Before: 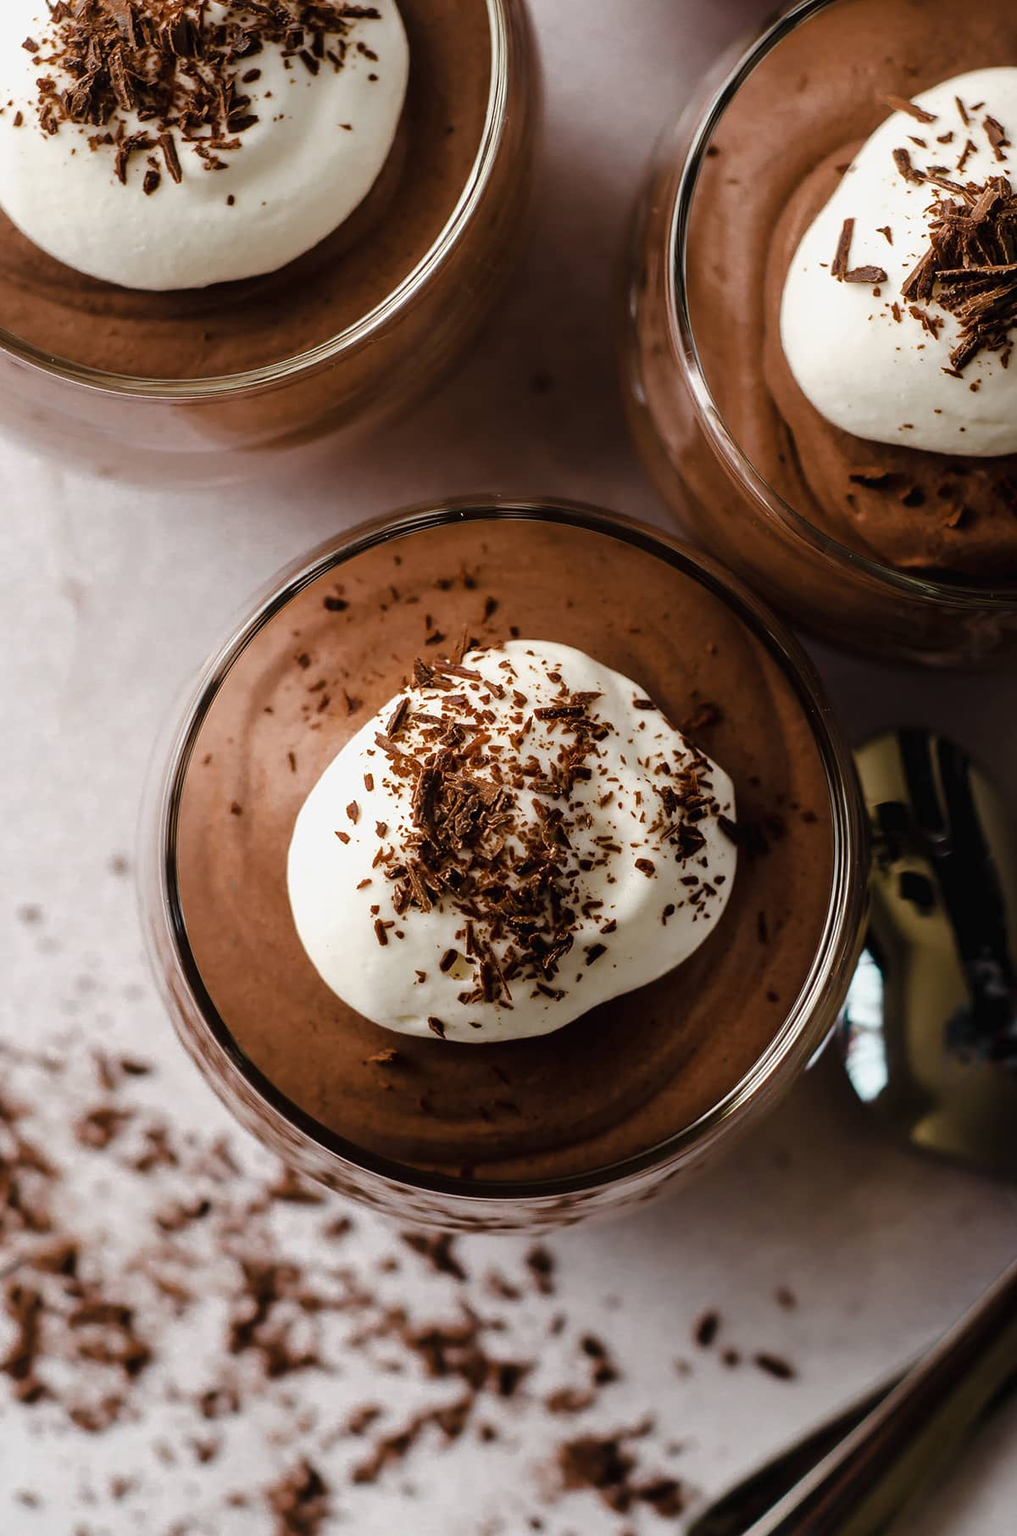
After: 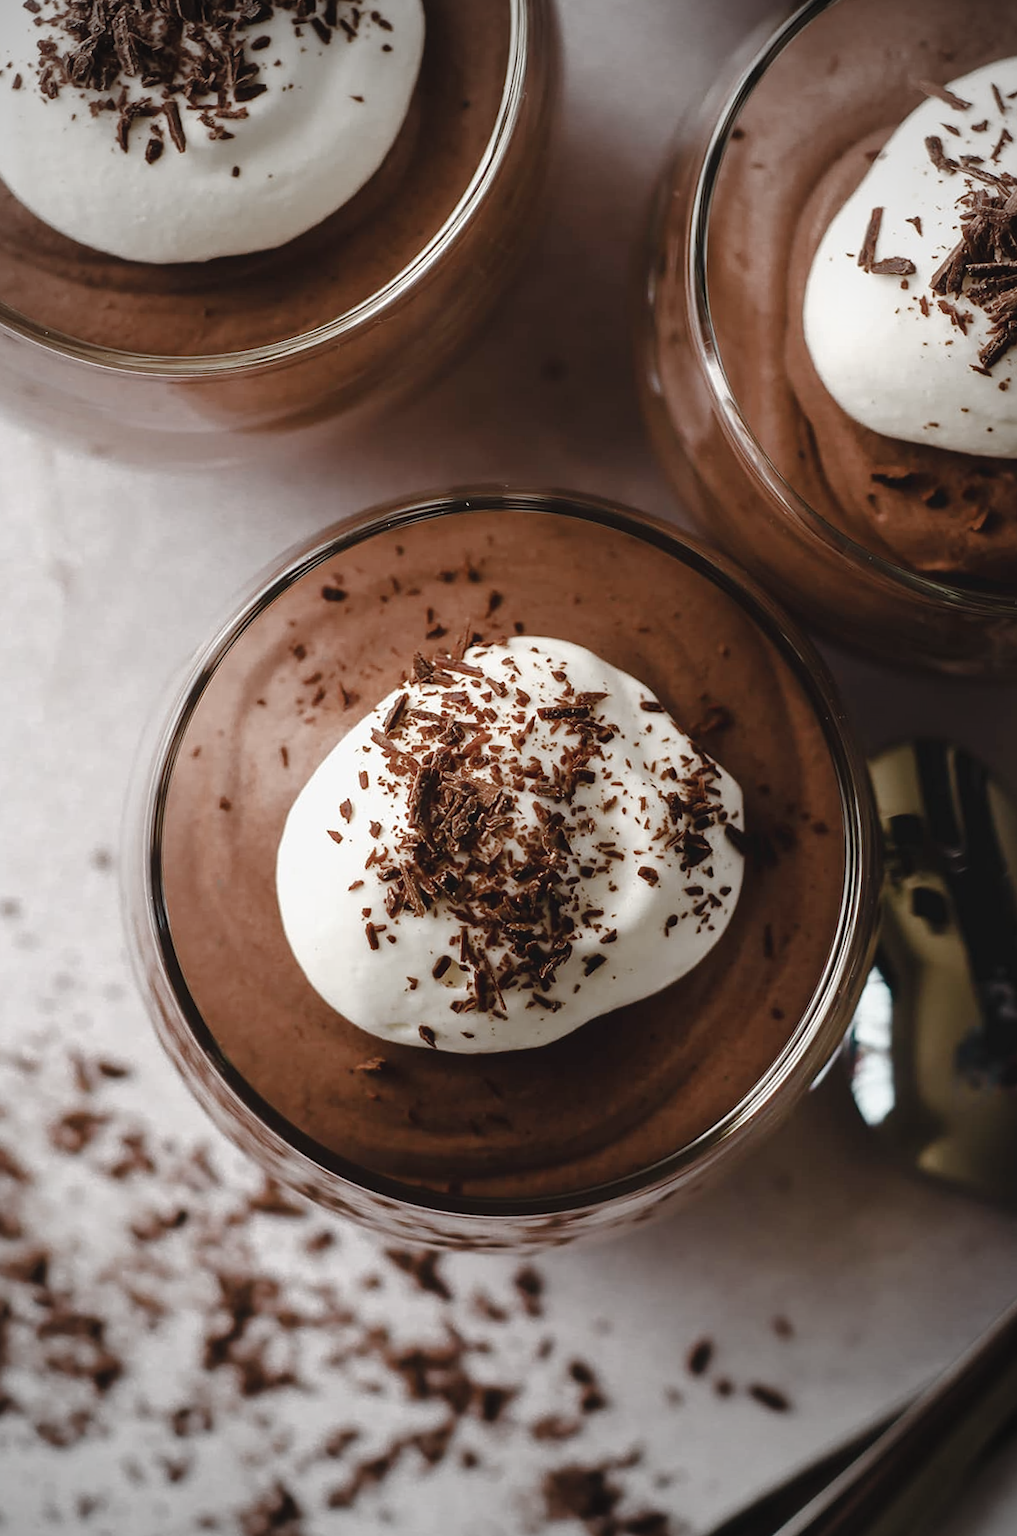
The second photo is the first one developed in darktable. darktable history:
crop and rotate: angle -1.49°
color balance rgb: global offset › luminance 0.478%, linear chroma grading › shadows -1.541%, linear chroma grading › highlights -14.848%, linear chroma grading › global chroma -9.581%, linear chroma grading › mid-tones -10.125%, perceptual saturation grading › global saturation -9.474%, perceptual saturation grading › highlights -25.987%, perceptual saturation grading › shadows 20.755%, perceptual brilliance grading › global brilliance 2.827%, perceptual brilliance grading › highlights -2.417%, perceptual brilliance grading › shadows 2.938%
vignetting: fall-off start 71.84%, unbound false
